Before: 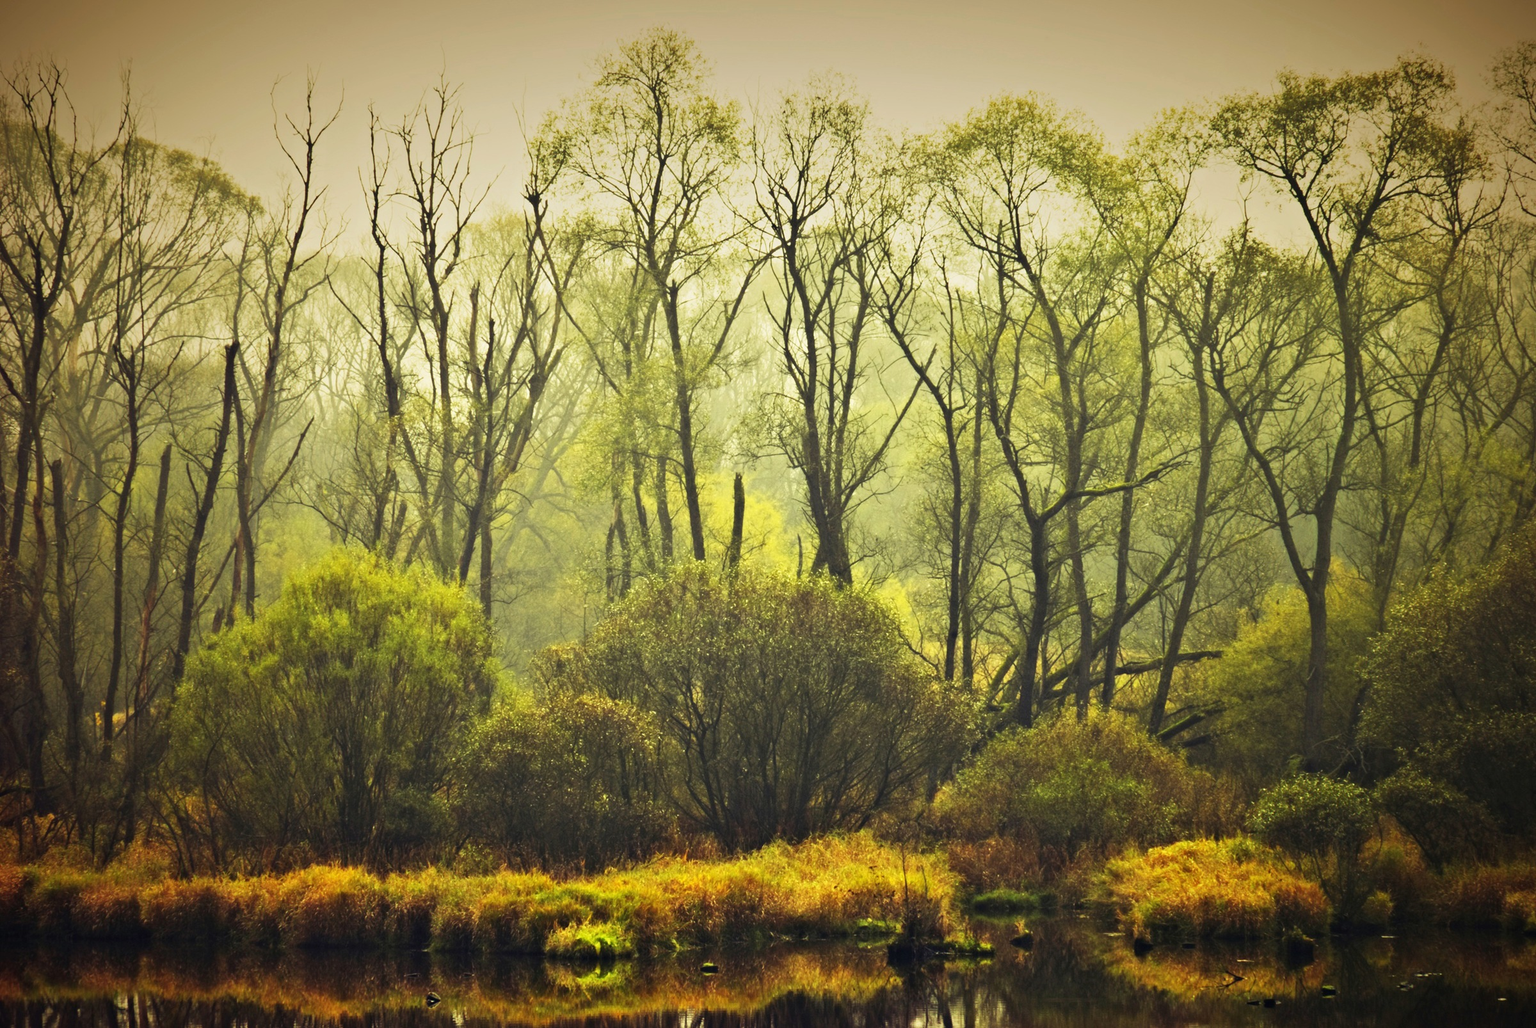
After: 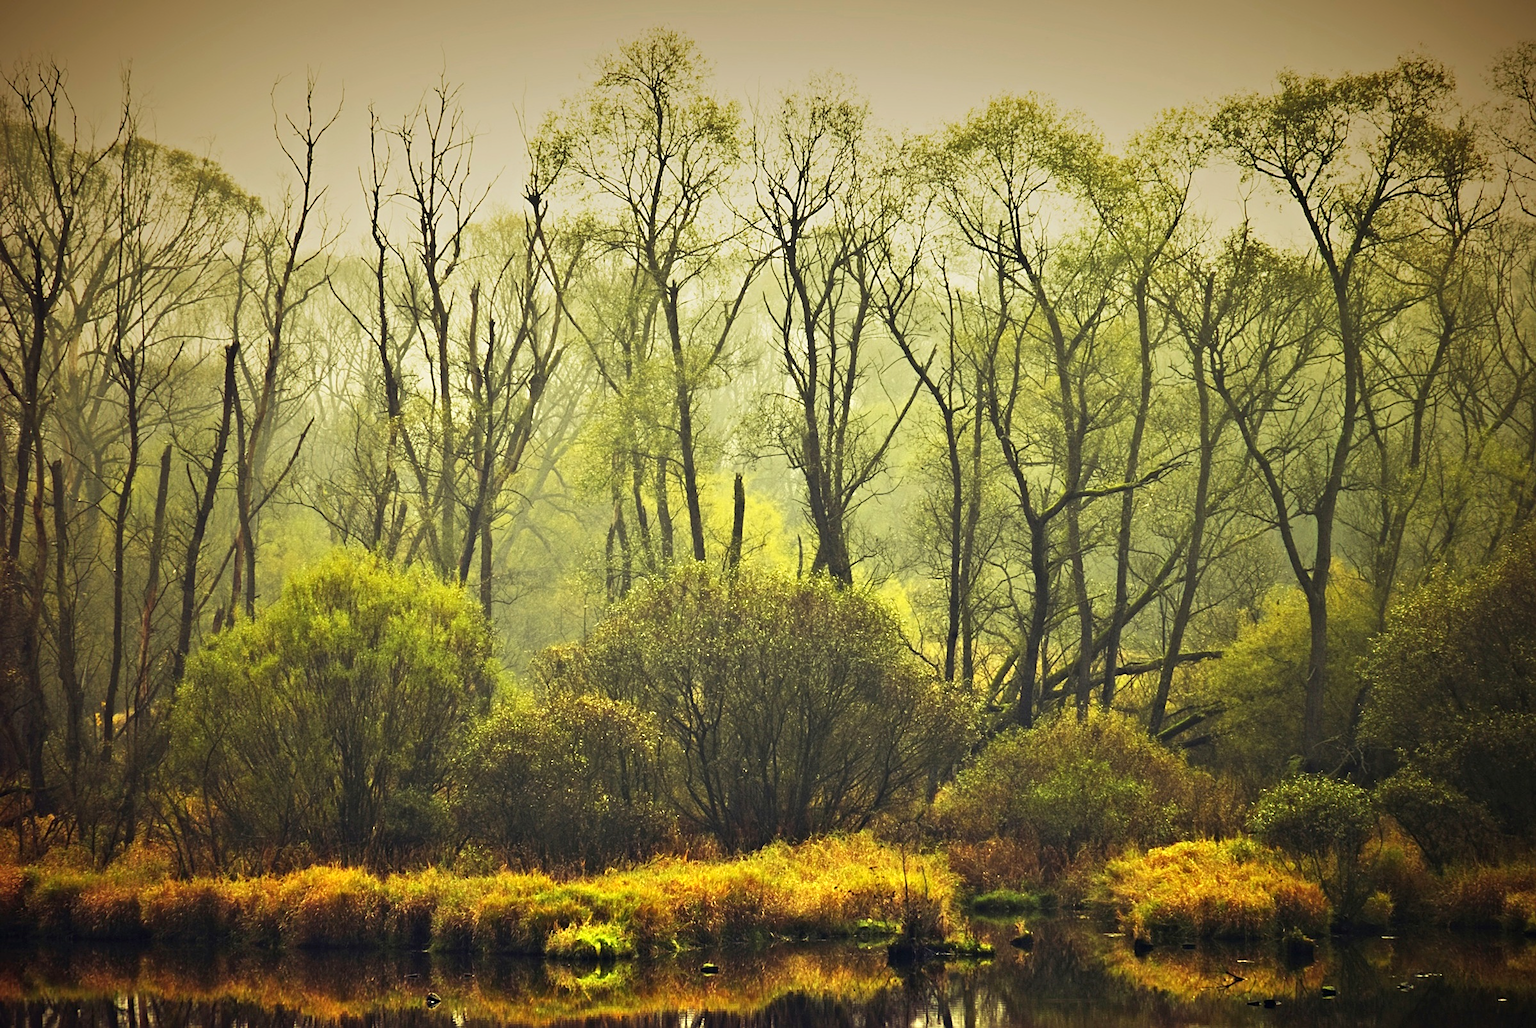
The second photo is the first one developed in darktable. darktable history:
sharpen: on, module defaults
exposure: black level correction 0.001, exposure 0.5 EV, compensate exposure bias true, compensate highlight preservation false
graduated density: rotation 5.63°, offset 76.9
